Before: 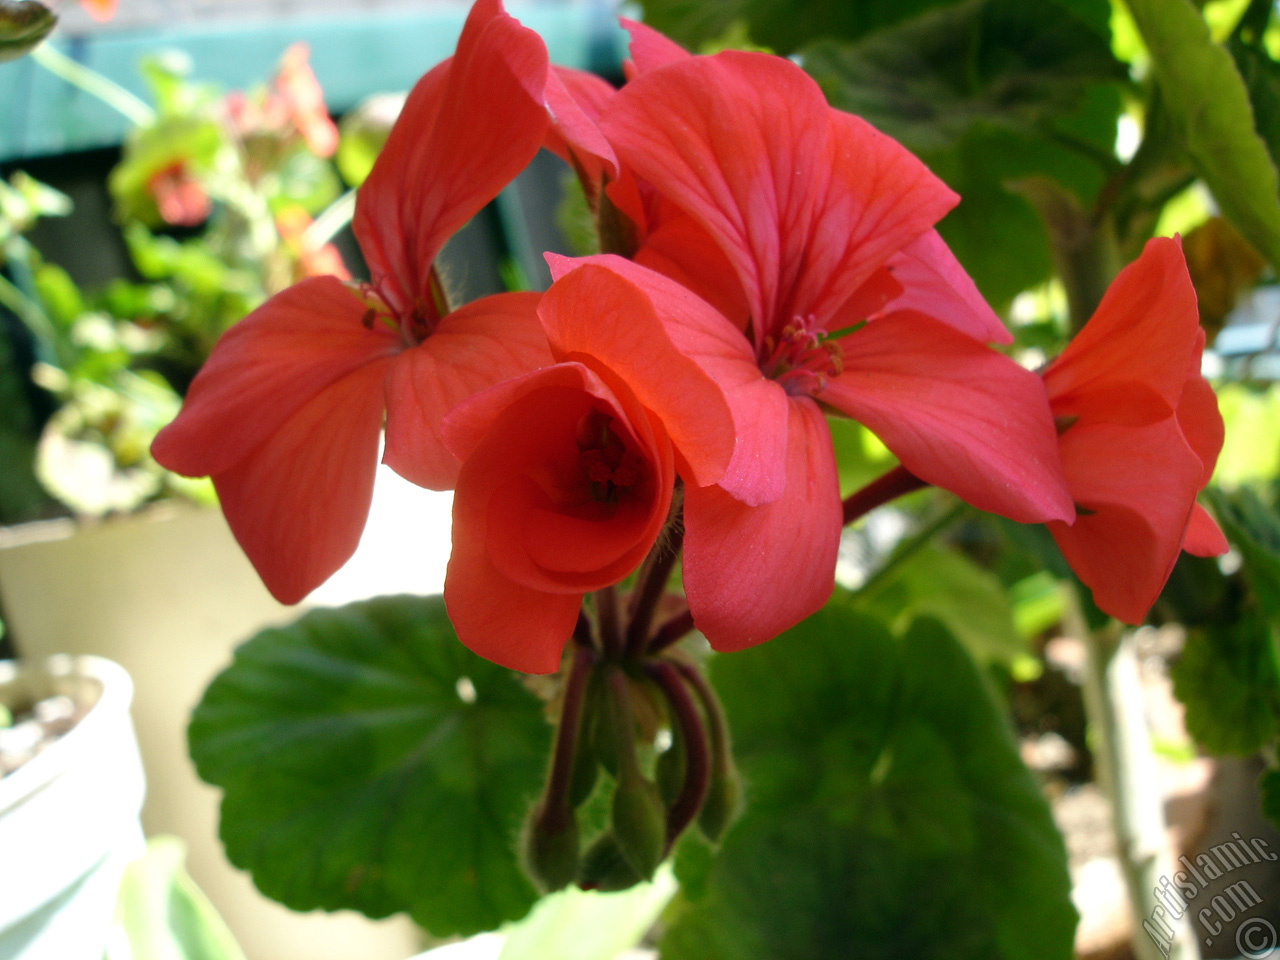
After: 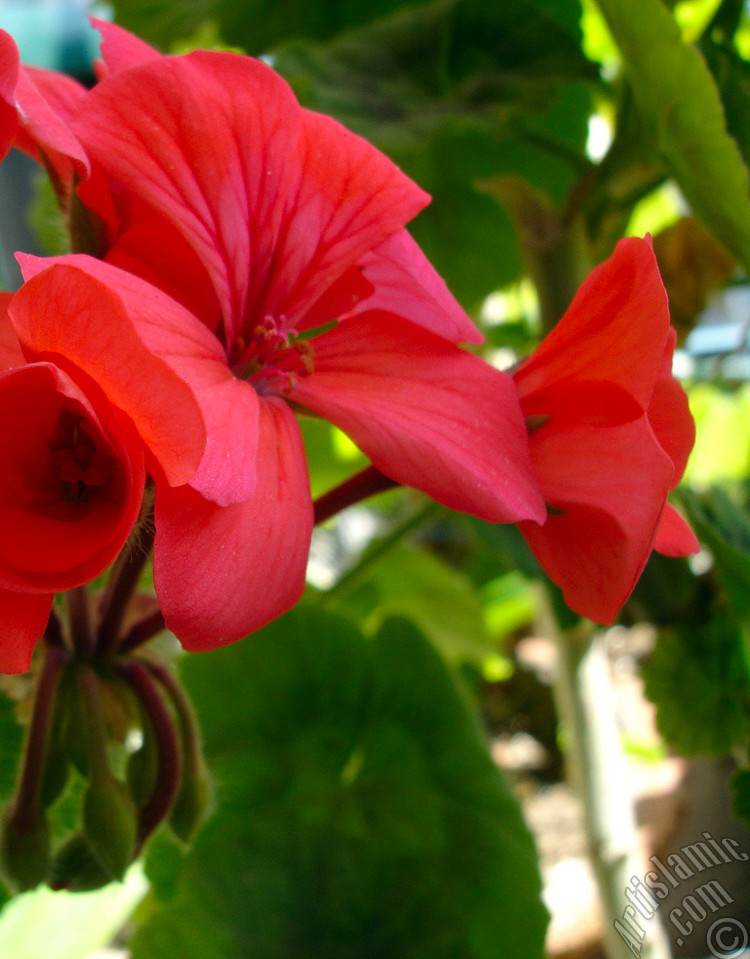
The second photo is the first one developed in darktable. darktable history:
contrast brightness saturation: saturation 0.13
crop: left 41.402%
